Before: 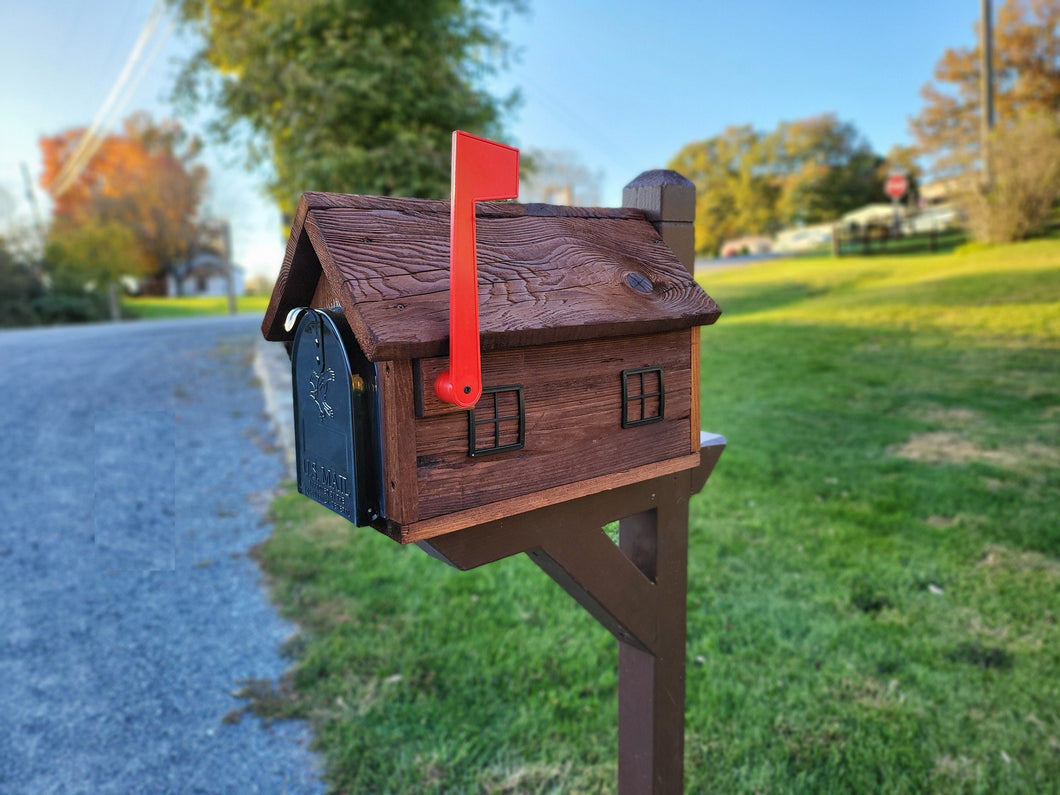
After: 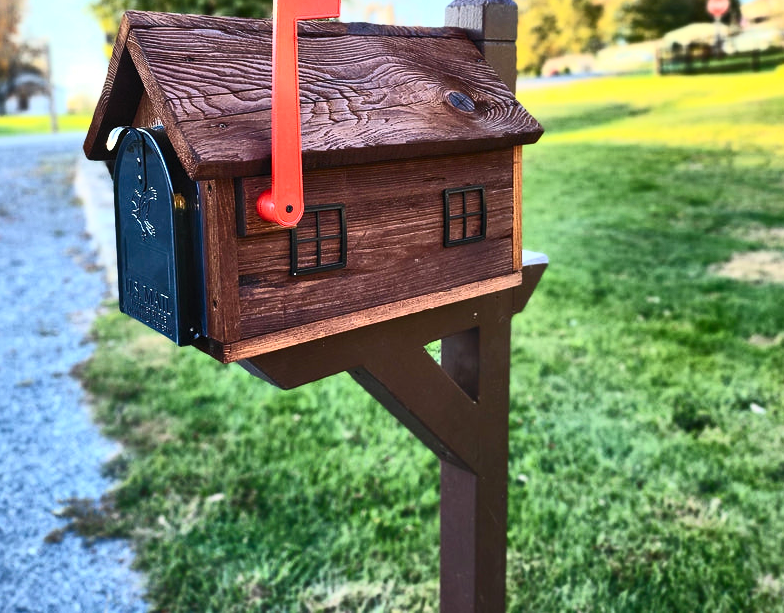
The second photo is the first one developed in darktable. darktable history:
contrast brightness saturation: contrast 0.62, brightness 0.34, saturation 0.14
crop: left 16.871%, top 22.857%, right 9.116%
